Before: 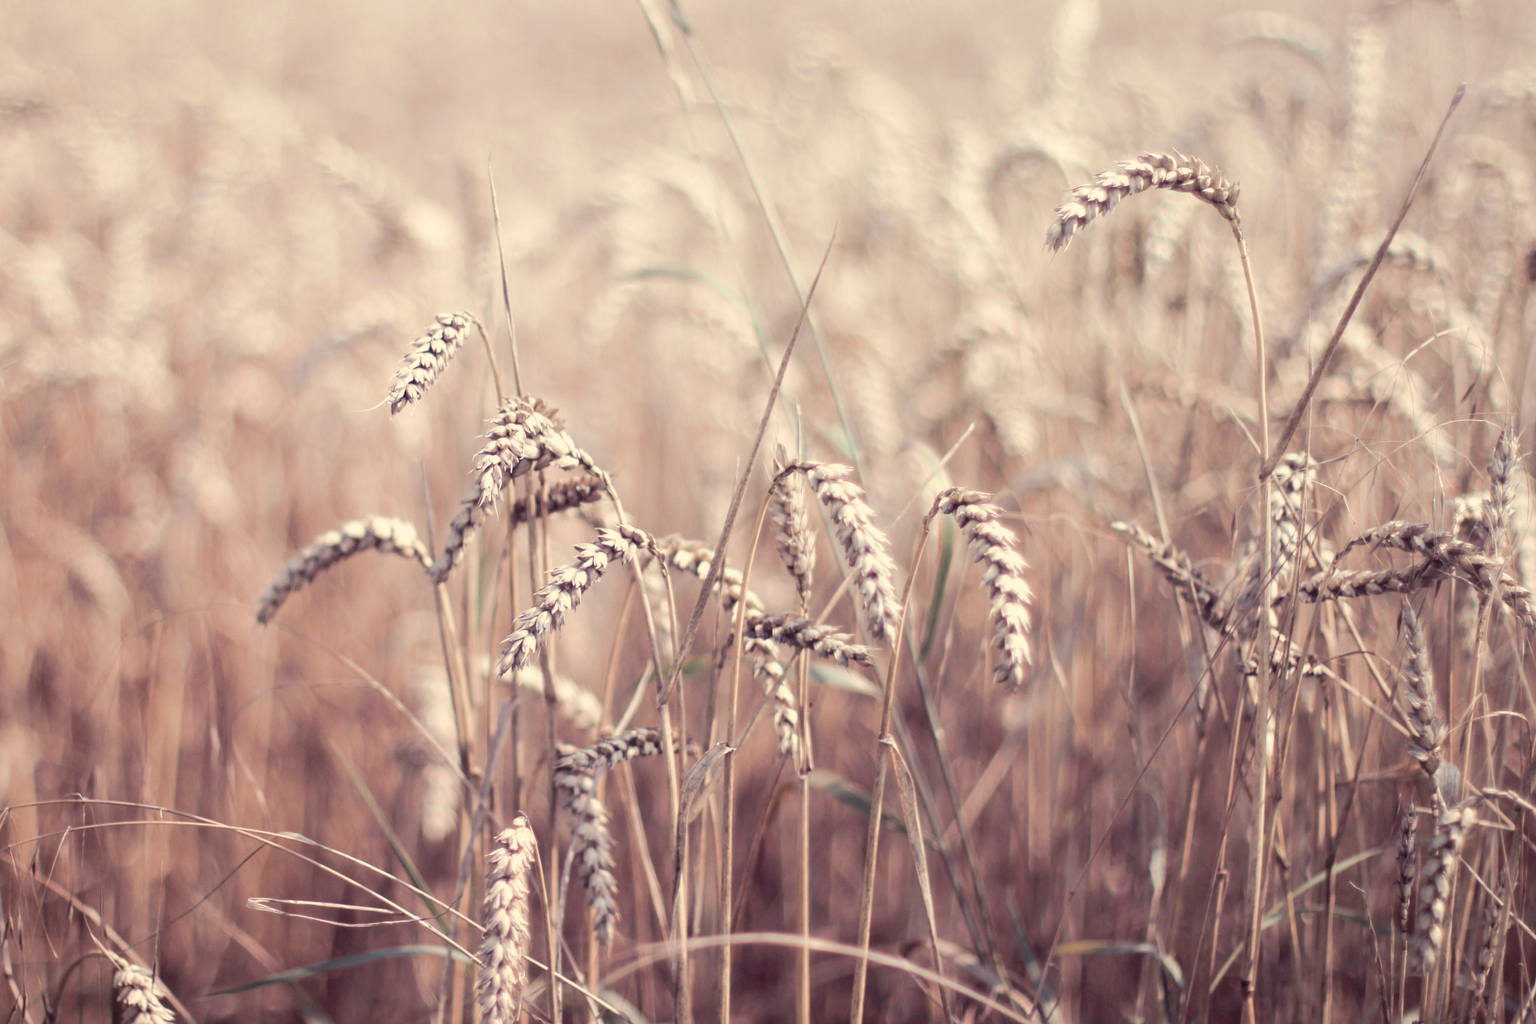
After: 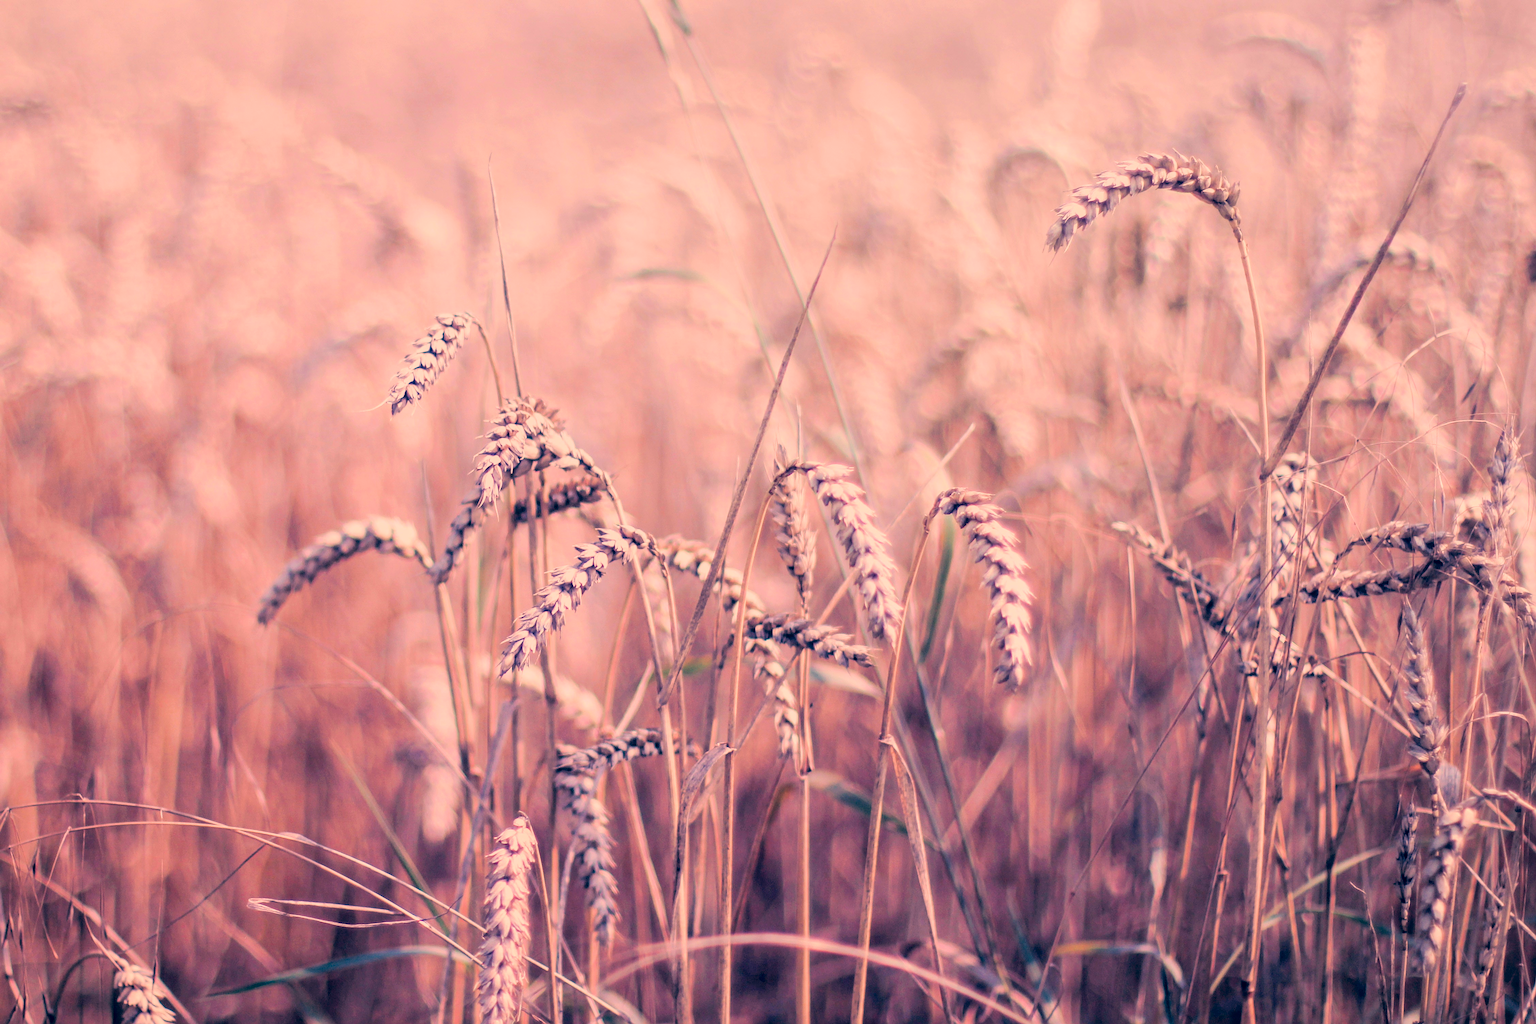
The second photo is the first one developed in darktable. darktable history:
sharpen: on, module defaults
color correction: highlights a* 16.88, highlights b* 0.194, shadows a* -14.83, shadows b* -14.56, saturation 1.51
filmic rgb: black relative exposure -7.71 EV, white relative exposure 4.46 EV, threshold 2.96 EV, target black luminance 0%, hardness 3.76, latitude 50.69%, contrast 1.078, highlights saturation mix 9.38%, shadows ↔ highlights balance -0.254%, enable highlight reconstruction true
contrast brightness saturation: saturation 0.132
local contrast: on, module defaults
levels: levels [0, 0.492, 0.984]
